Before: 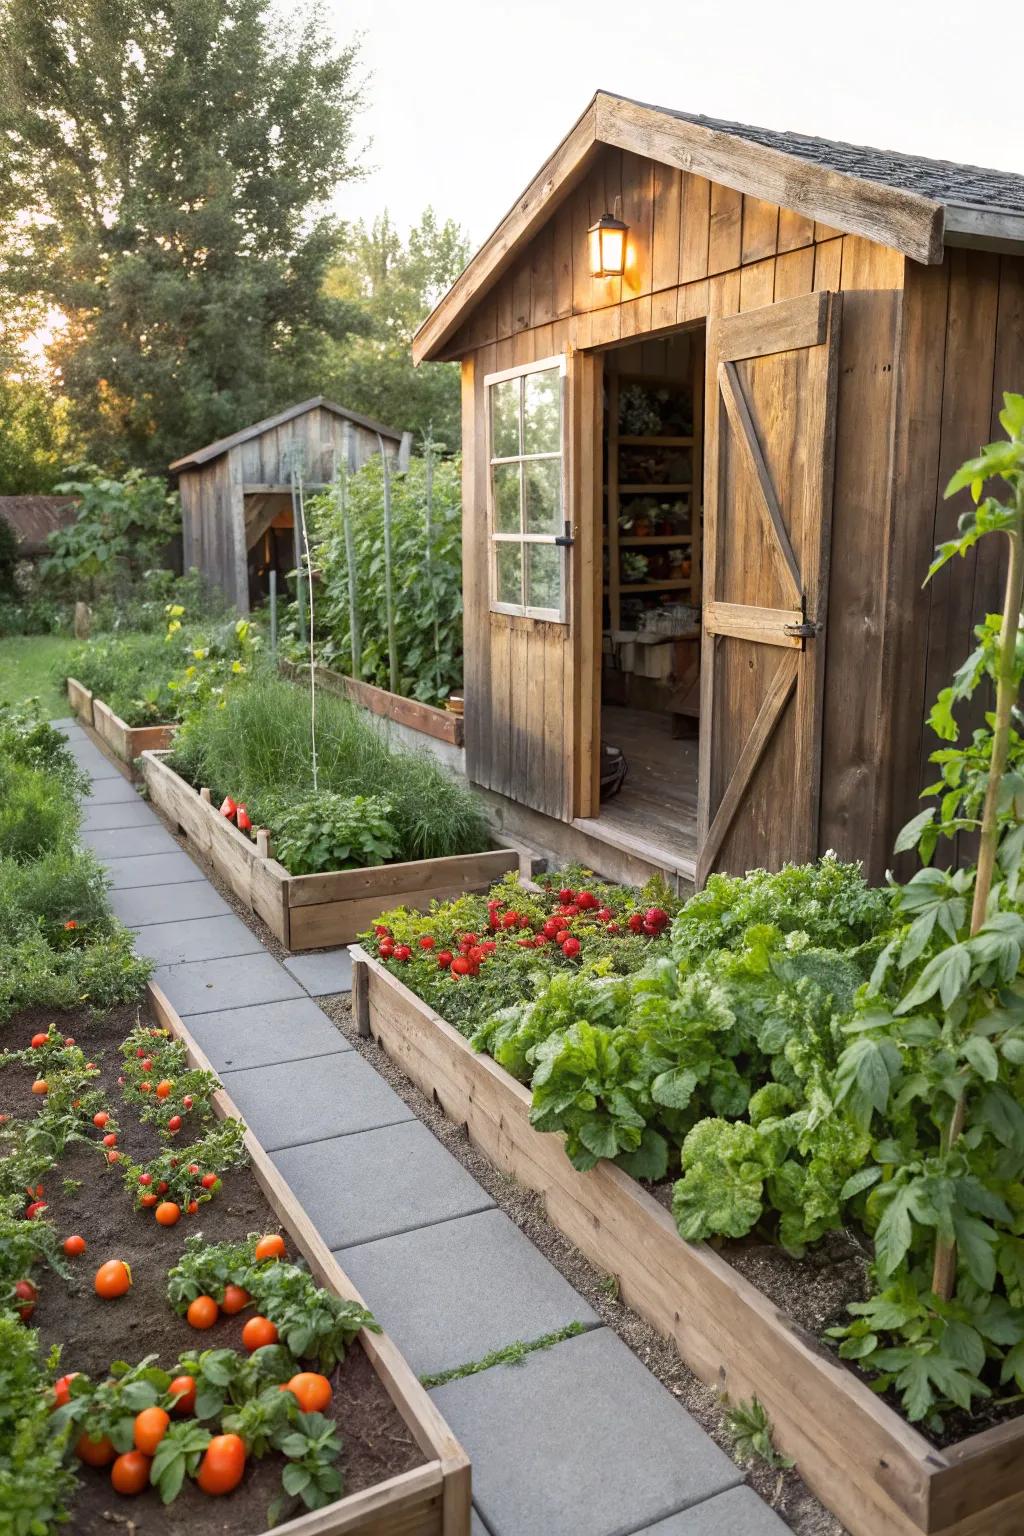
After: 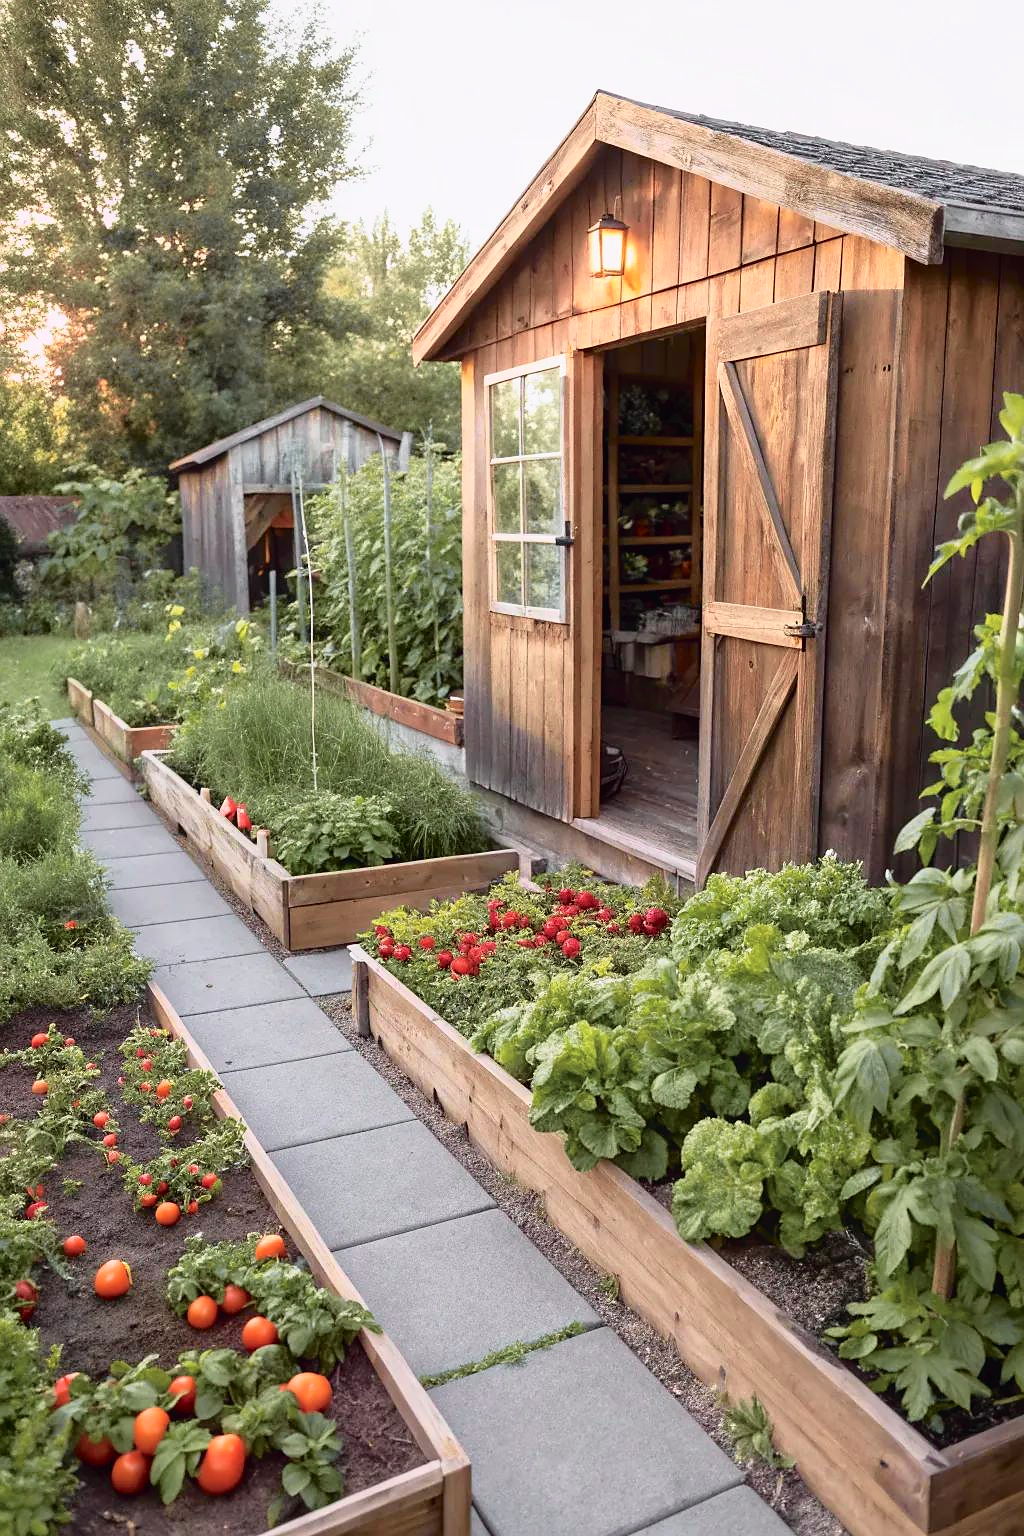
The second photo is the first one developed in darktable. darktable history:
tone curve: curves: ch0 [(0, 0.009) (0.105, 0.08) (0.195, 0.18) (0.283, 0.316) (0.384, 0.434) (0.485, 0.531) (0.638, 0.69) (0.81, 0.872) (1, 0.977)]; ch1 [(0, 0) (0.161, 0.092) (0.35, 0.33) (0.379, 0.401) (0.456, 0.469) (0.498, 0.502) (0.52, 0.536) (0.586, 0.617) (0.635, 0.655) (1, 1)]; ch2 [(0, 0) (0.371, 0.362) (0.437, 0.437) (0.483, 0.484) (0.53, 0.515) (0.56, 0.571) (0.622, 0.606) (1, 1)], color space Lab, independent channels, preserve colors none
sharpen: radius 1, threshold 1
